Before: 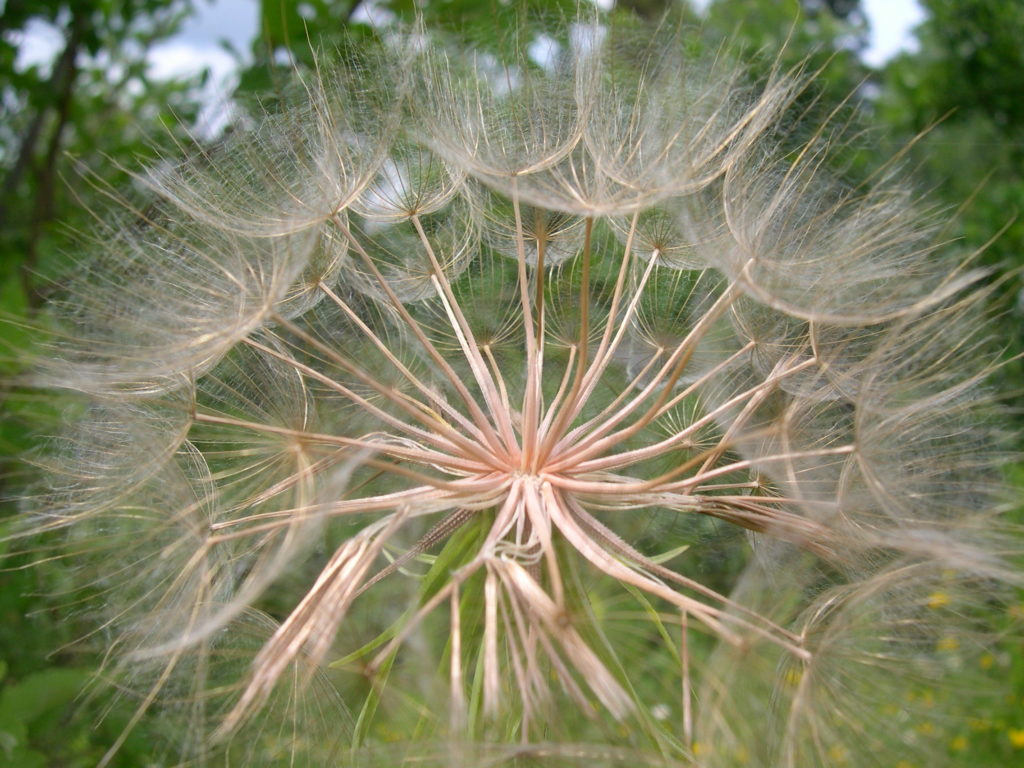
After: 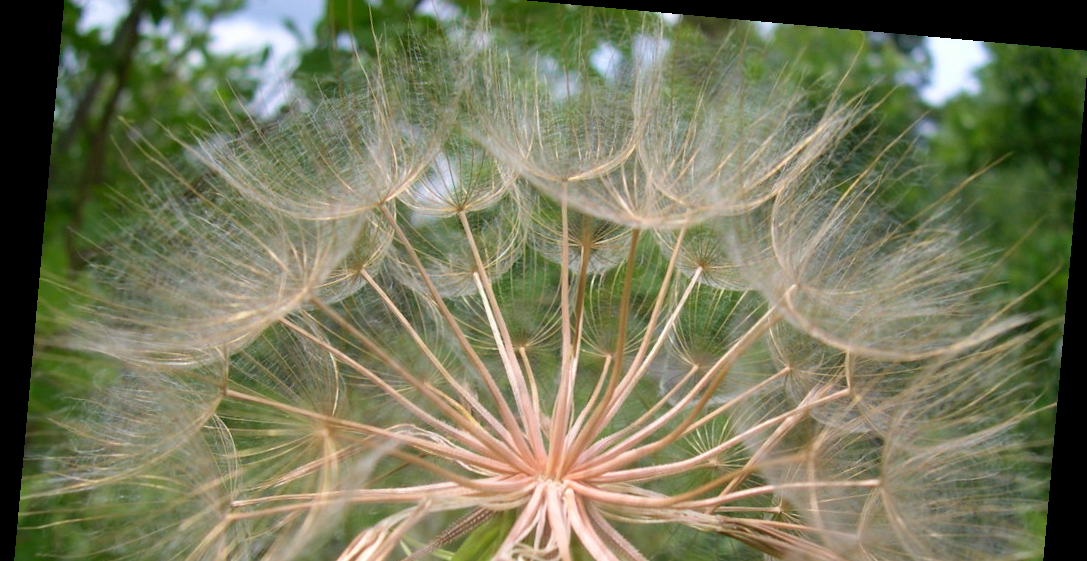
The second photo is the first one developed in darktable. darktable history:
rotate and perspective: rotation 5.12°, automatic cropping off
crop and rotate: top 4.848%, bottom 29.503%
velvia: on, module defaults
